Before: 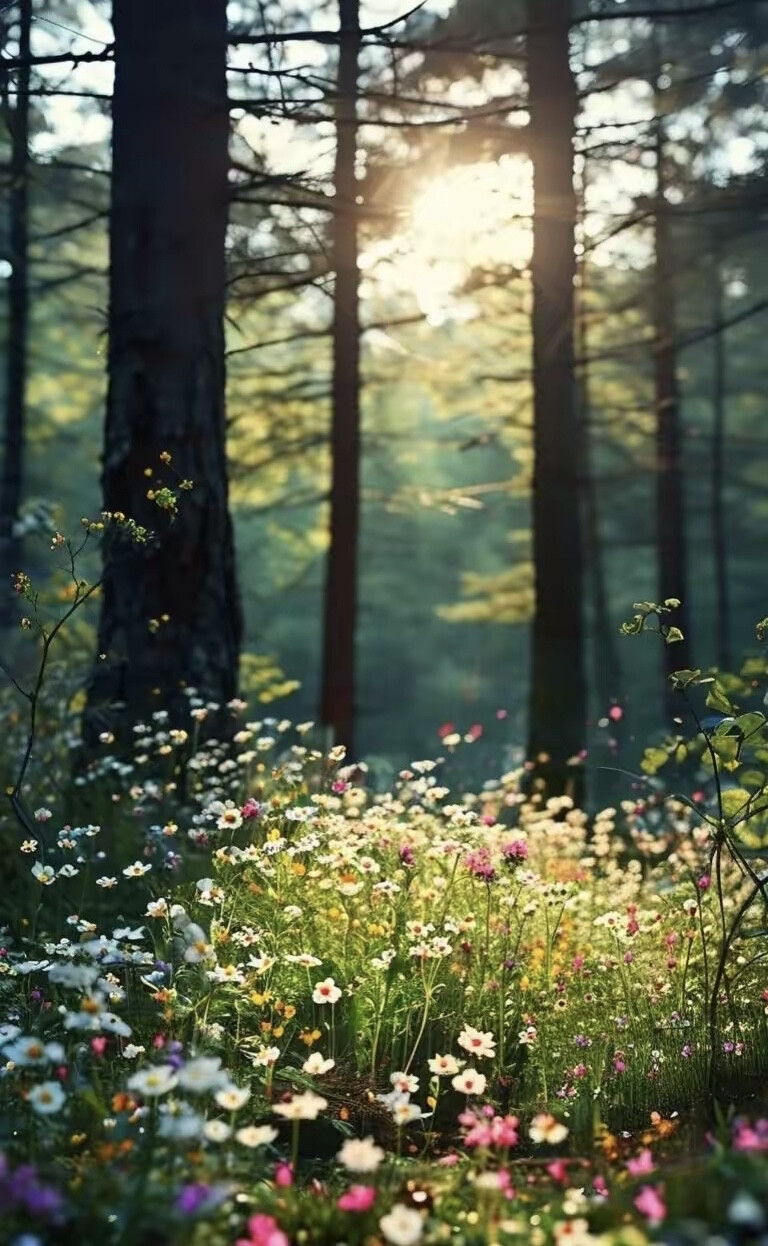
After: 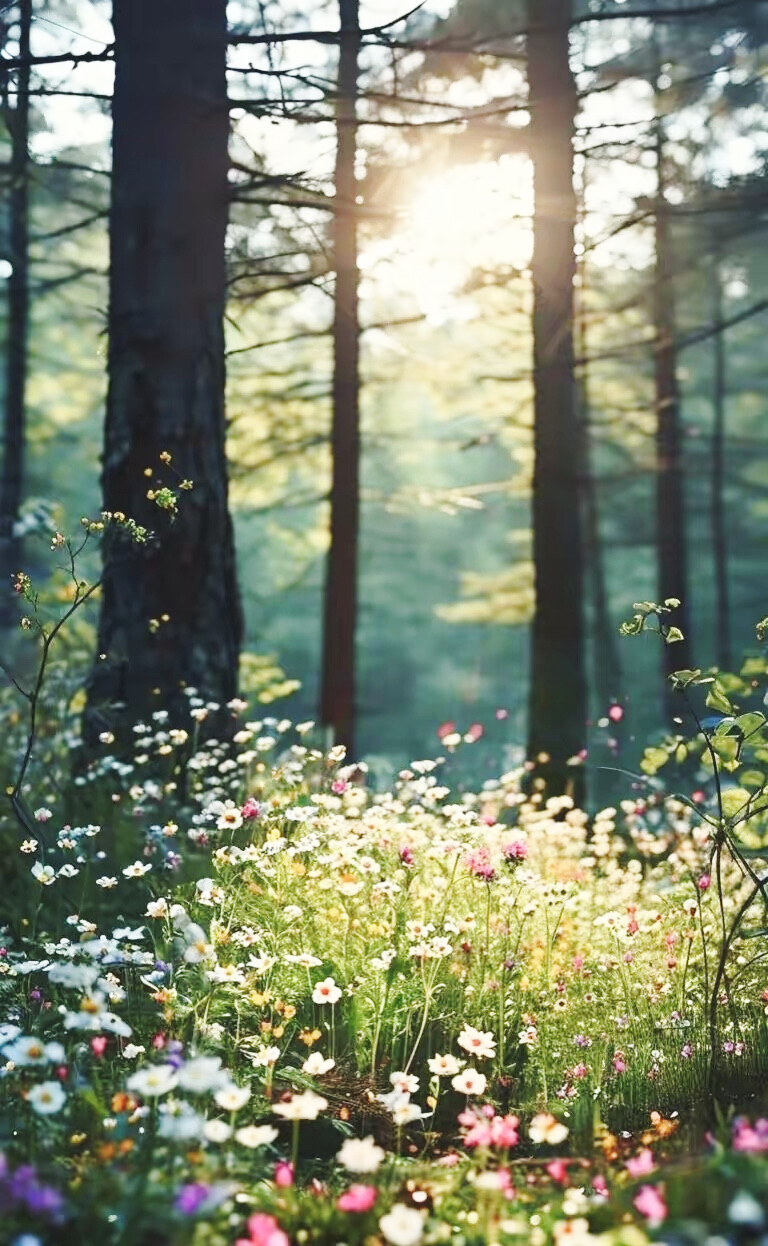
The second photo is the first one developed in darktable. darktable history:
base curve: curves: ch0 [(0, 0.007) (0.028, 0.063) (0.121, 0.311) (0.46, 0.743) (0.859, 0.957) (1, 1)], preserve colors none
